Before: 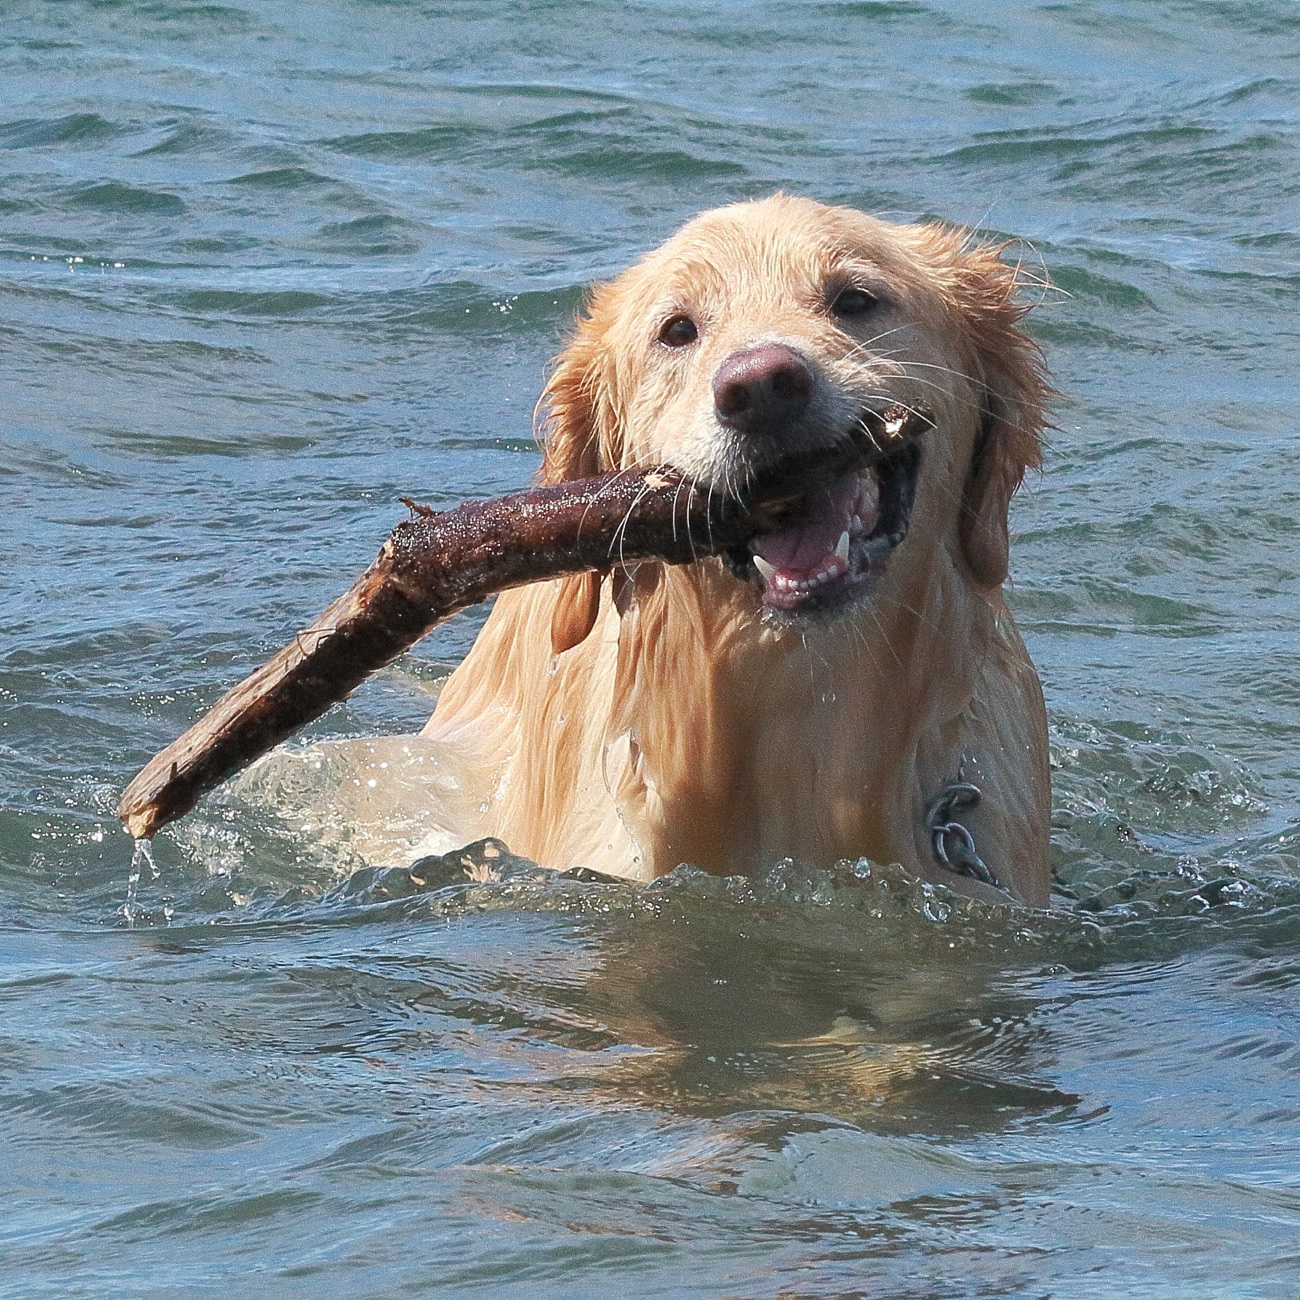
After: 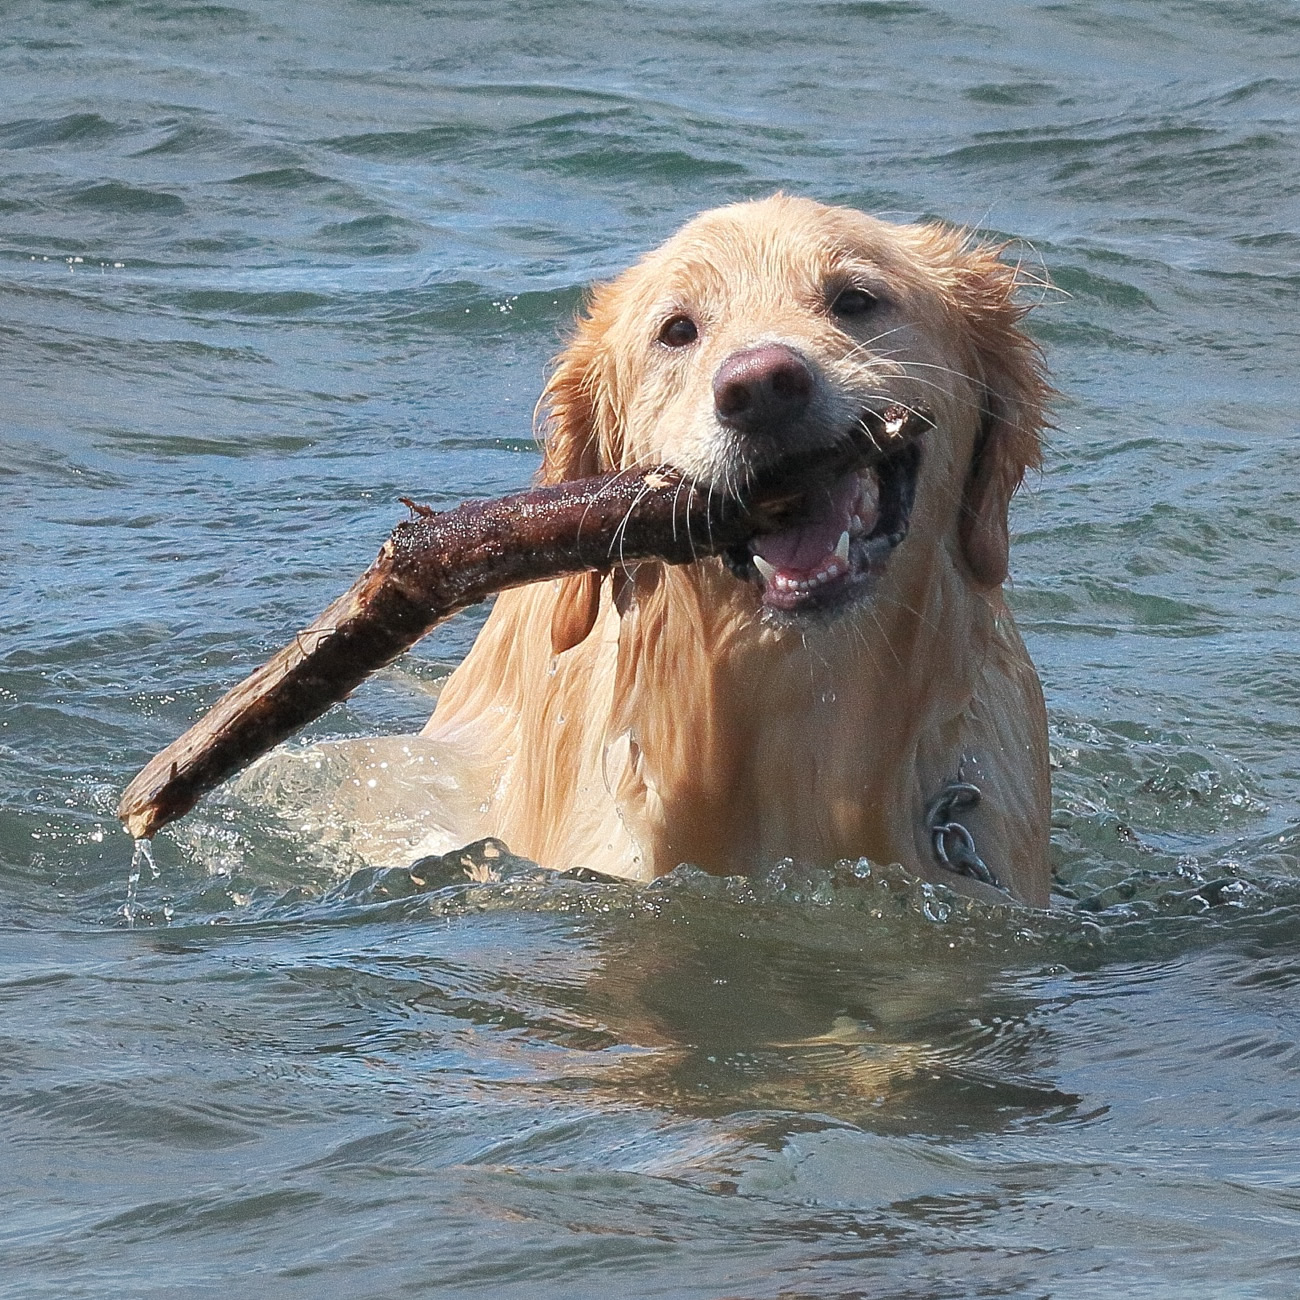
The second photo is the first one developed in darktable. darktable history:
tone equalizer: on, module defaults
vignetting: fall-off start 91%, fall-off radius 39.39%, brightness -0.182, saturation -0.3, width/height ratio 1.219, shape 1.3, dithering 8-bit output, unbound false
